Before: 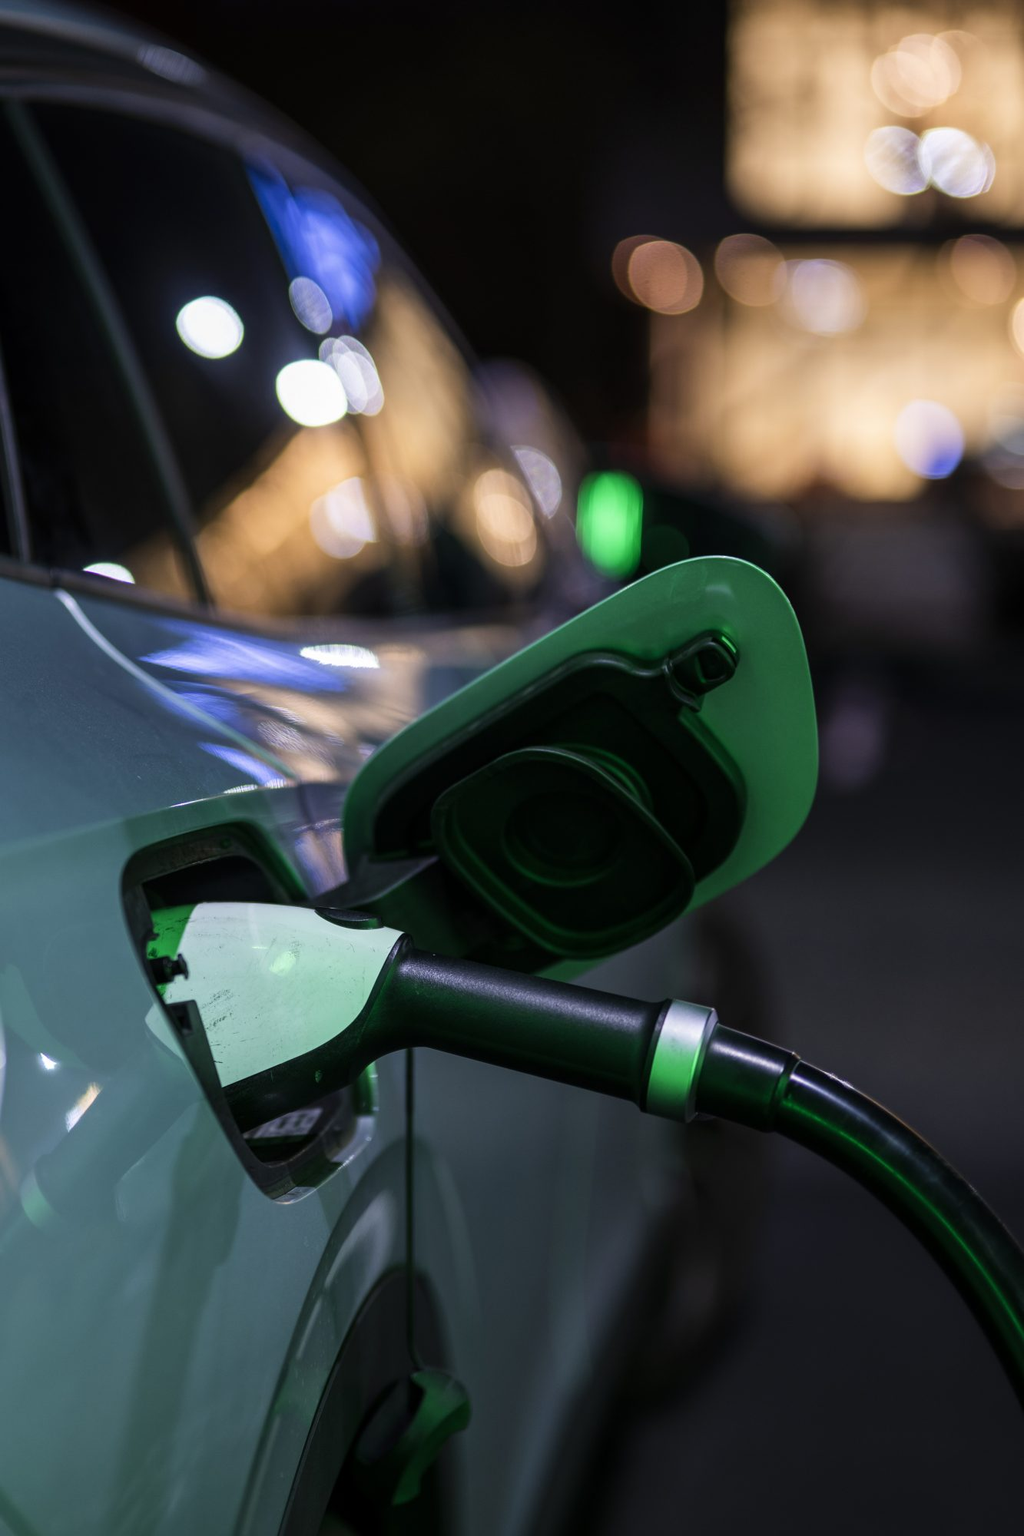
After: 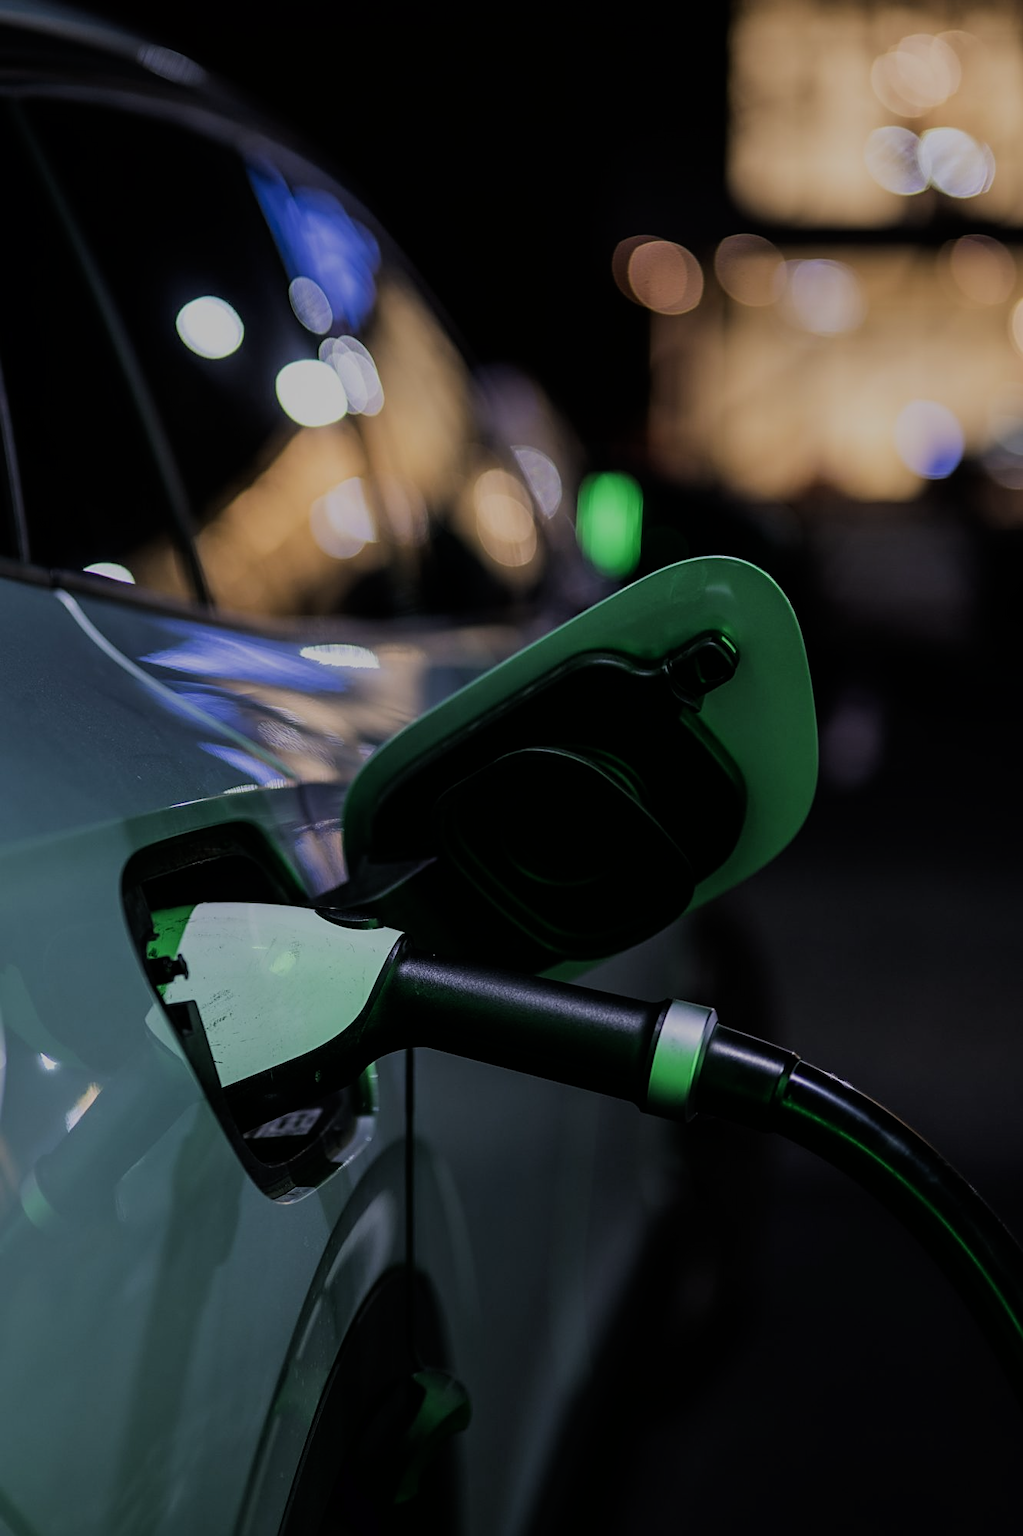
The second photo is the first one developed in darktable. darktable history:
filmic rgb: black relative exposure -7.65 EV, white relative exposure 4.56 EV, hardness 3.61, color science v6 (2022)
sharpen: on, module defaults
exposure: exposure -0.582 EV, compensate highlight preservation false
